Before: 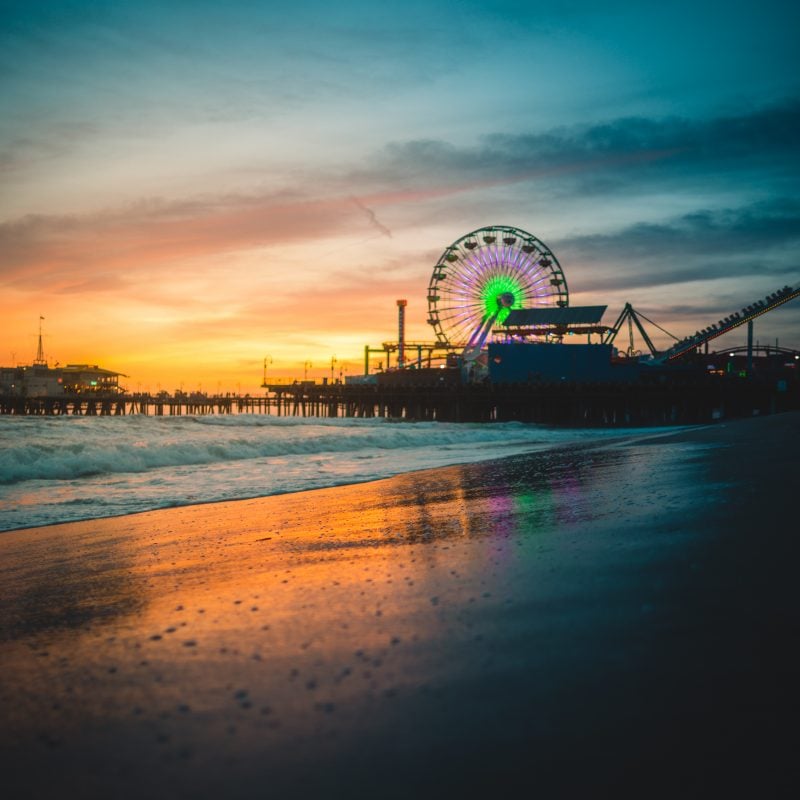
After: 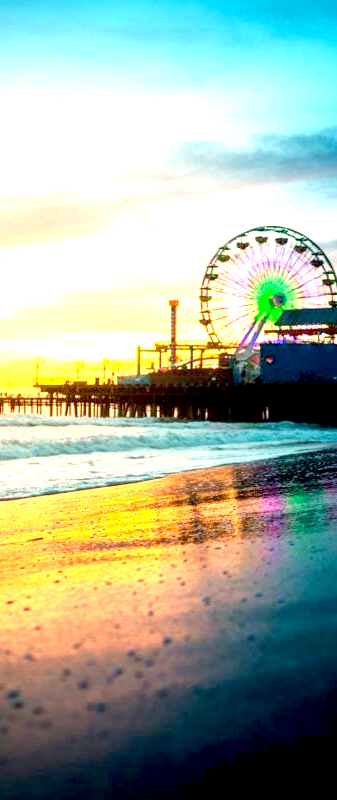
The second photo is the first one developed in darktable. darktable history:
exposure: black level correction 0.016, exposure 1.774 EV, compensate highlight preservation false
white balance: red 1, blue 1
crop: left 28.583%, right 29.231%
